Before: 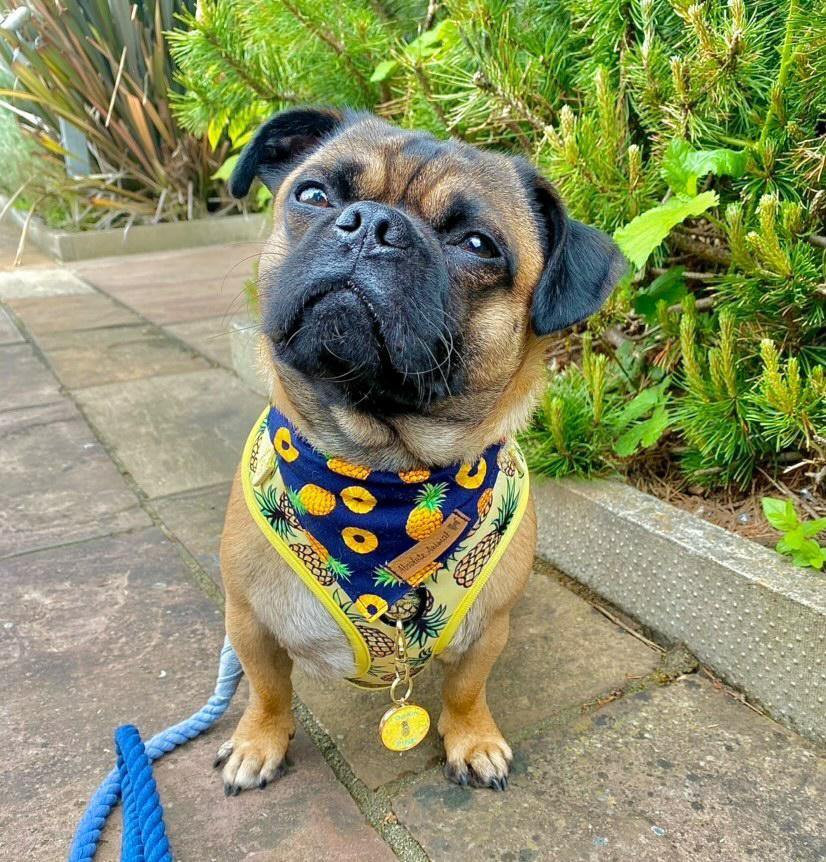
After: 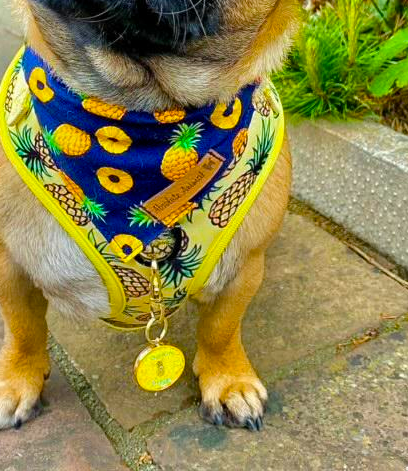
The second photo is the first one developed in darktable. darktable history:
color balance rgb: linear chroma grading › global chroma 15%, perceptual saturation grading › global saturation 30%
crop: left 29.672%, top 41.786%, right 20.851%, bottom 3.487%
